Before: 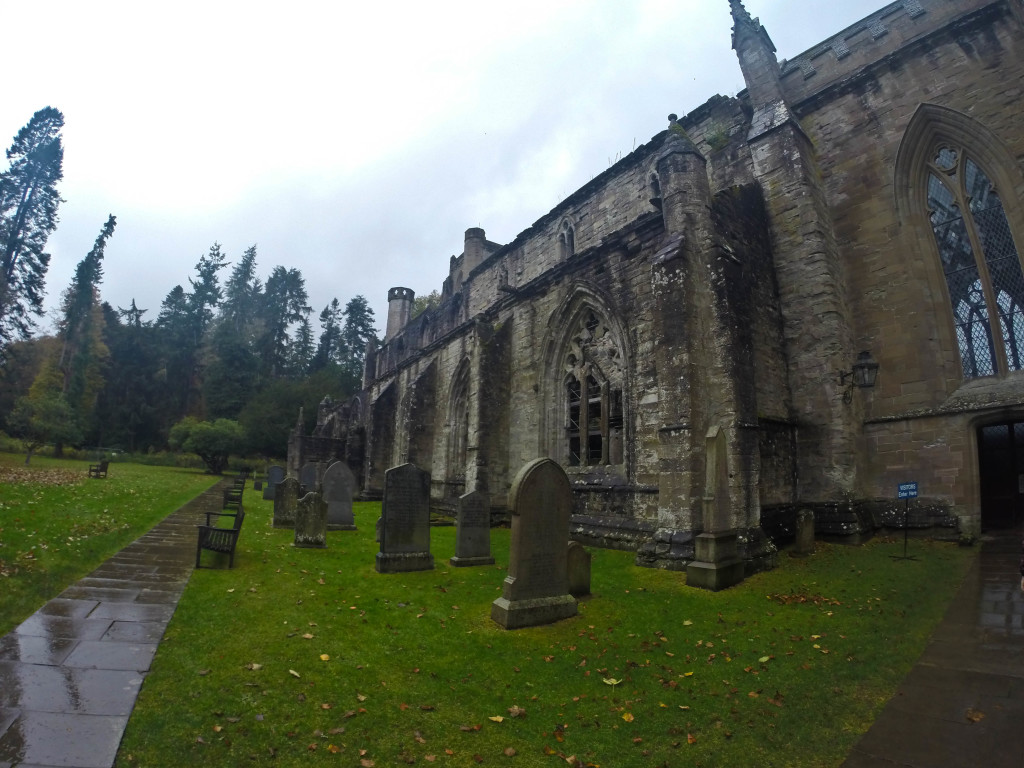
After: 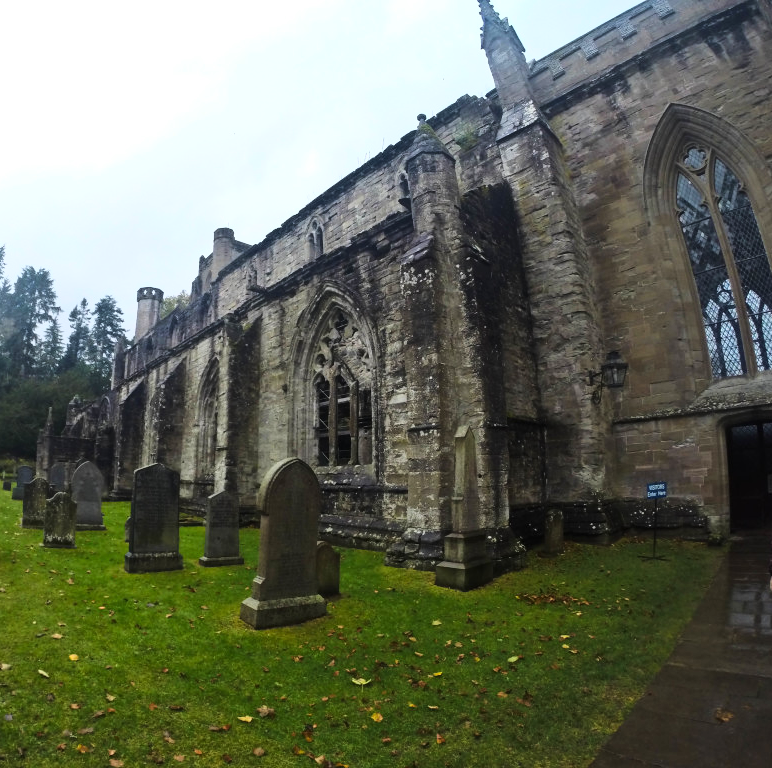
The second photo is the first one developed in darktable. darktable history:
crop and rotate: left 24.6%
base curve: curves: ch0 [(0, 0) (0.028, 0.03) (0.121, 0.232) (0.46, 0.748) (0.859, 0.968) (1, 1)]
